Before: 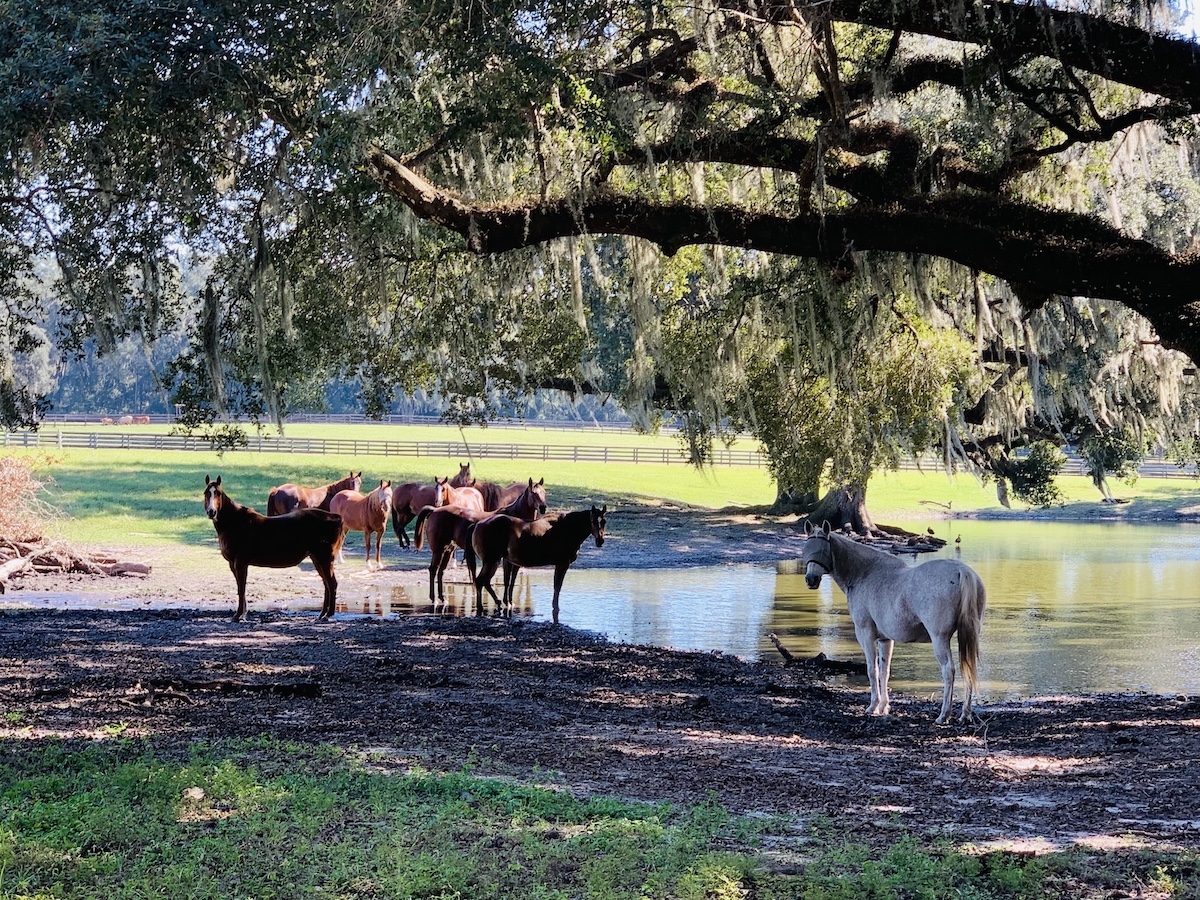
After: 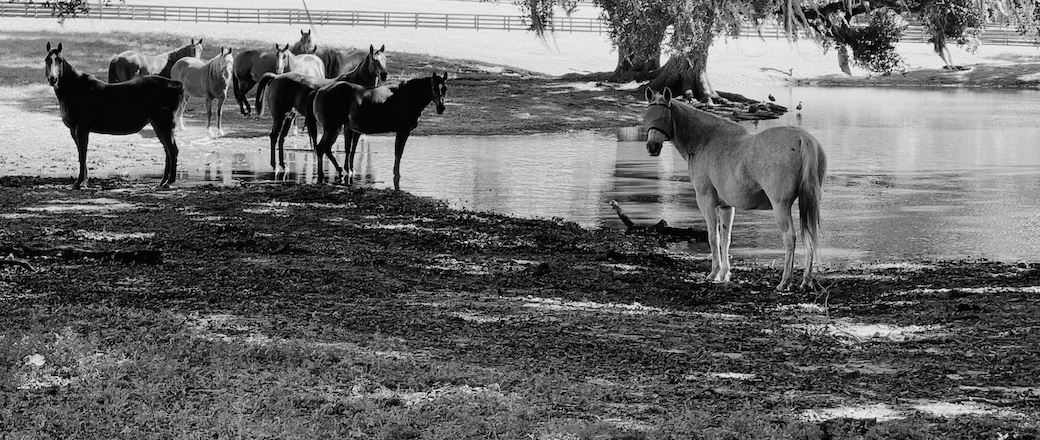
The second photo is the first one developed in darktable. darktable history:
crop and rotate: left 13.306%, top 48.129%, bottom 2.928%
exposure: exposure -0.064 EV, compensate highlight preservation false
monochrome: a -6.99, b 35.61, size 1.4
